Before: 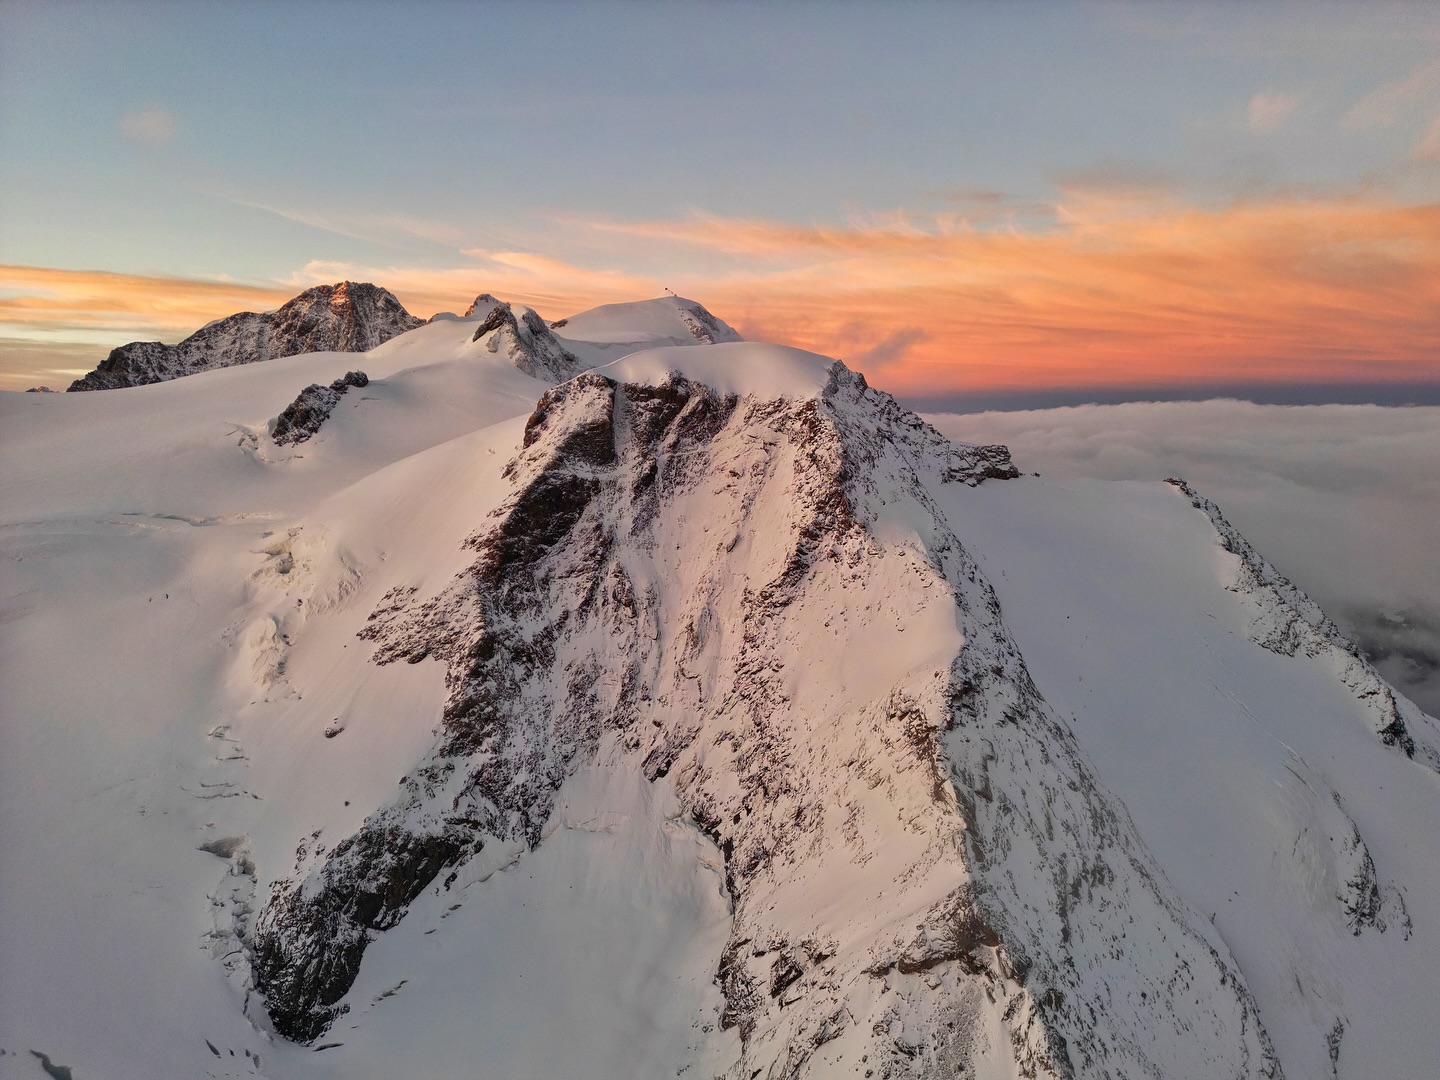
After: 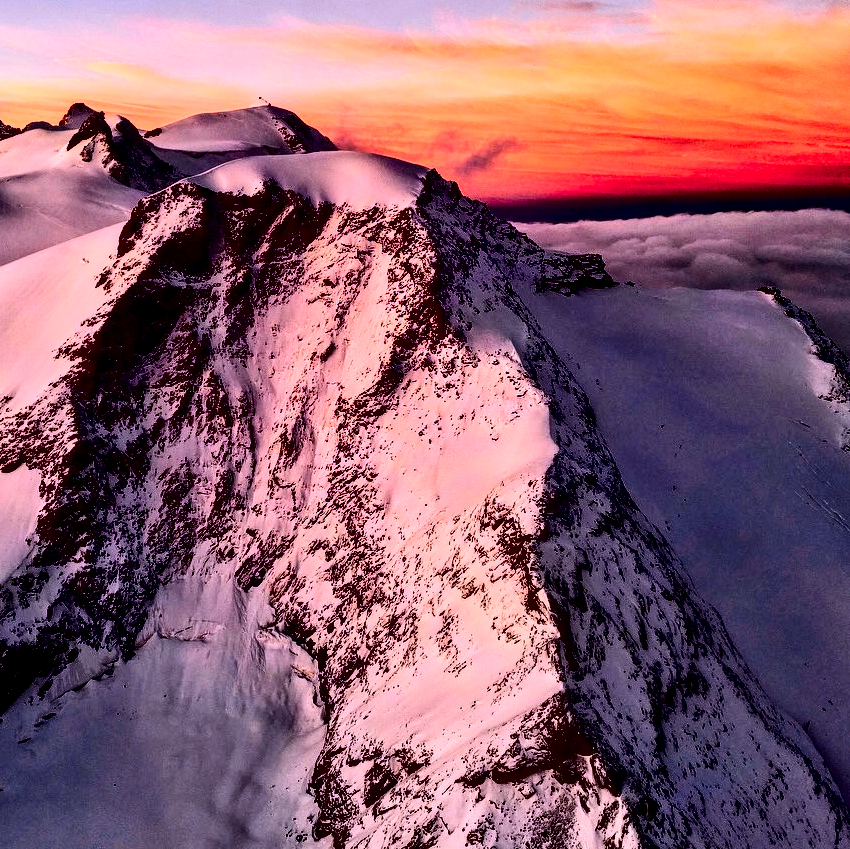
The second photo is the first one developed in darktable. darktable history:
contrast brightness saturation: contrast 0.77, brightness -1, saturation 1
crop and rotate: left 28.256%, top 17.734%, right 12.656%, bottom 3.573%
white balance: red 1.066, blue 1.119
local contrast: detail 135%, midtone range 0.75
